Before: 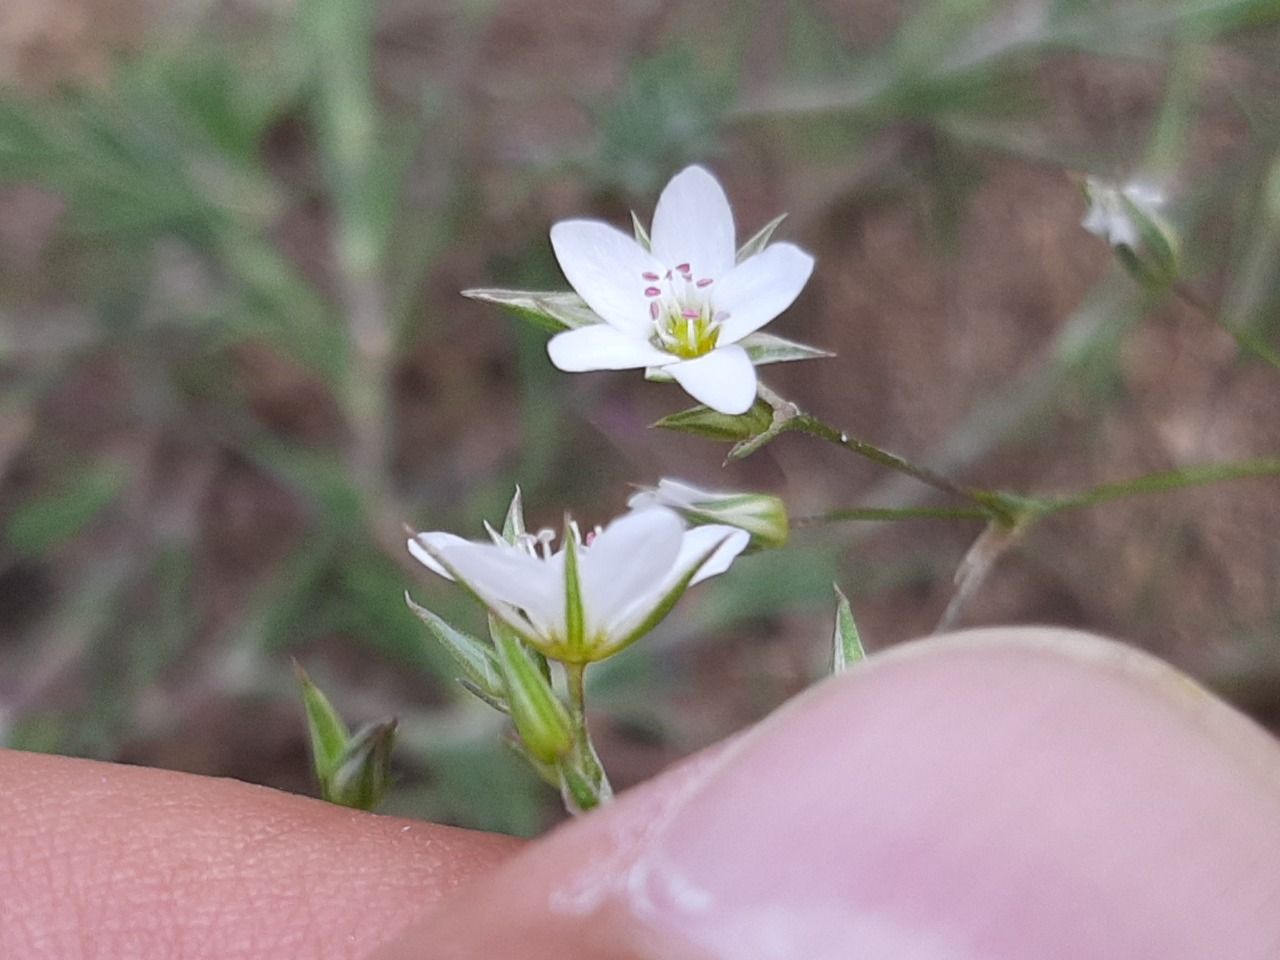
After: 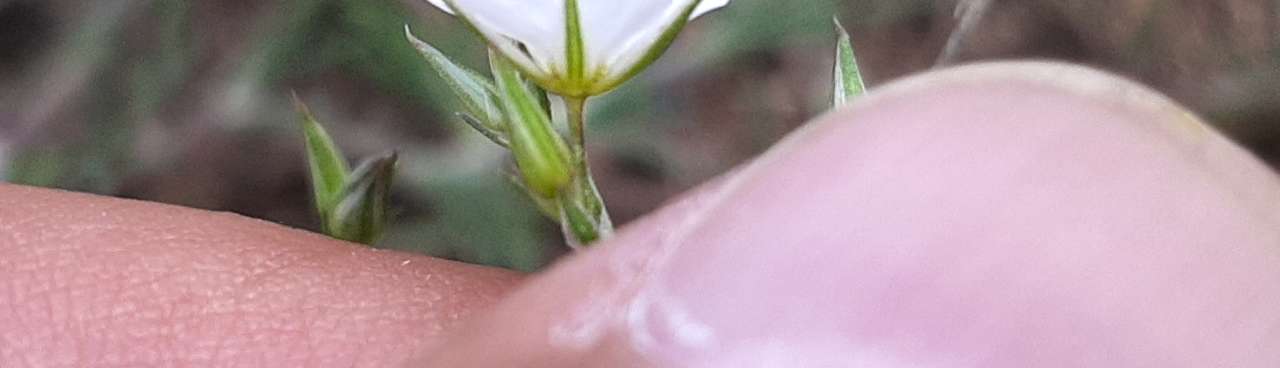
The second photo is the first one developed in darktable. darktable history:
levels: levels [0.052, 0.496, 0.908]
crop and rotate: top 59.002%, bottom 2.566%
